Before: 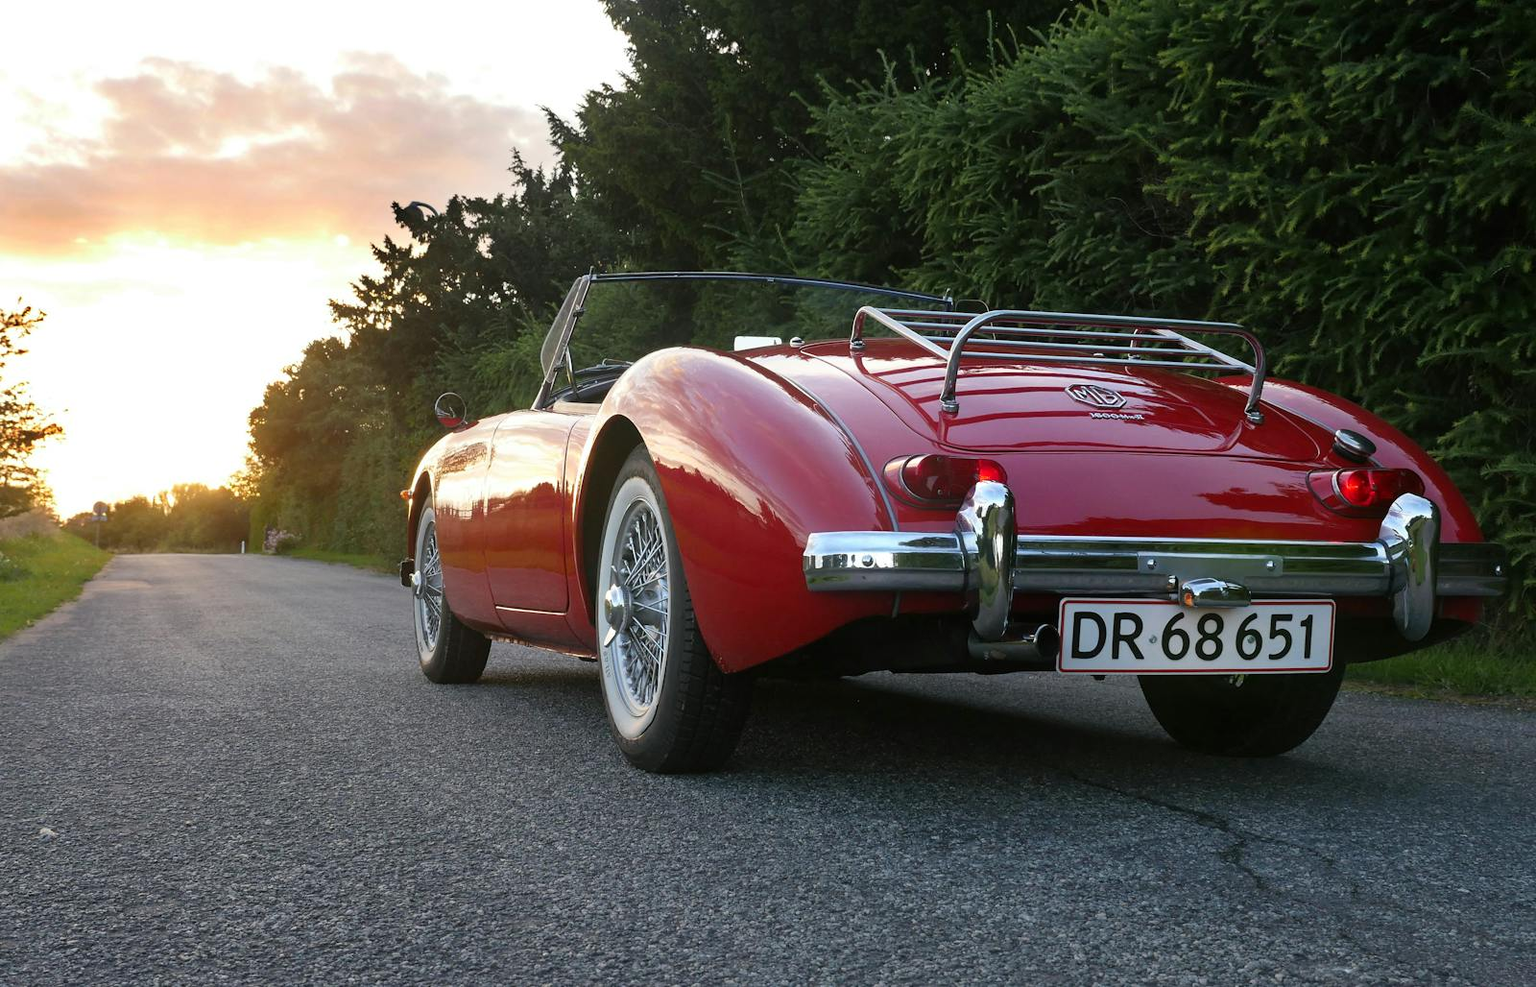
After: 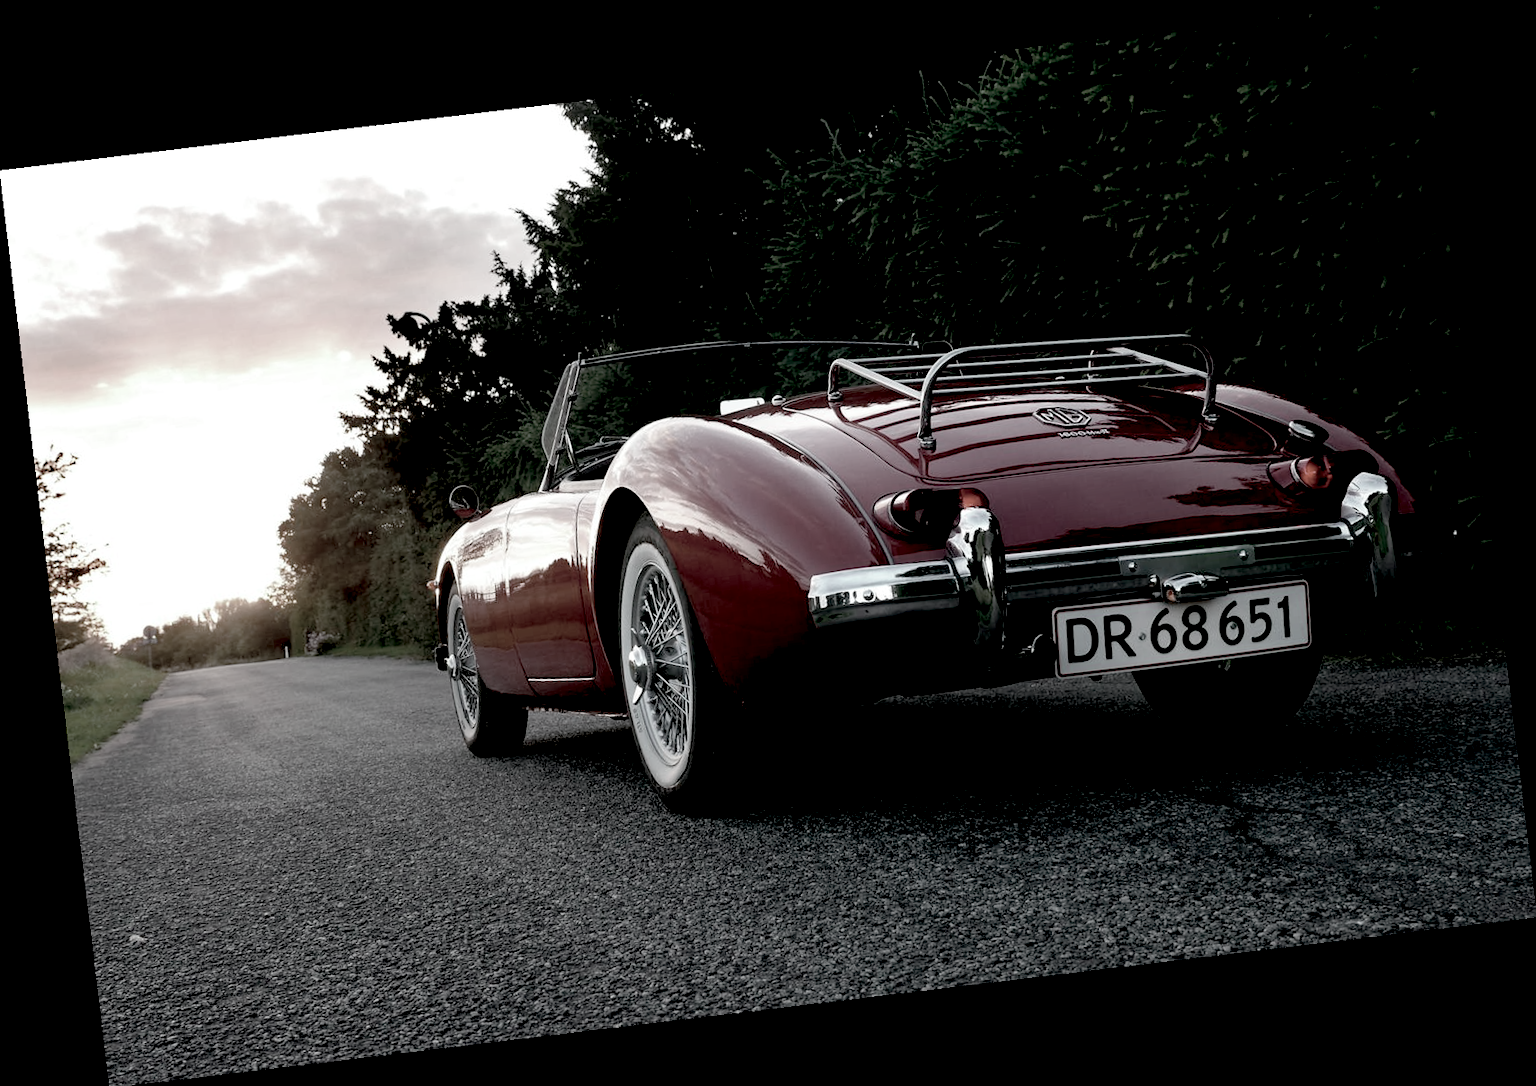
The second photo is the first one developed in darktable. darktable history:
rotate and perspective: rotation -6.83°, automatic cropping off
color contrast: green-magenta contrast 0.3, blue-yellow contrast 0.15
exposure: black level correction 0.047, exposure 0.013 EV, compensate highlight preservation false
